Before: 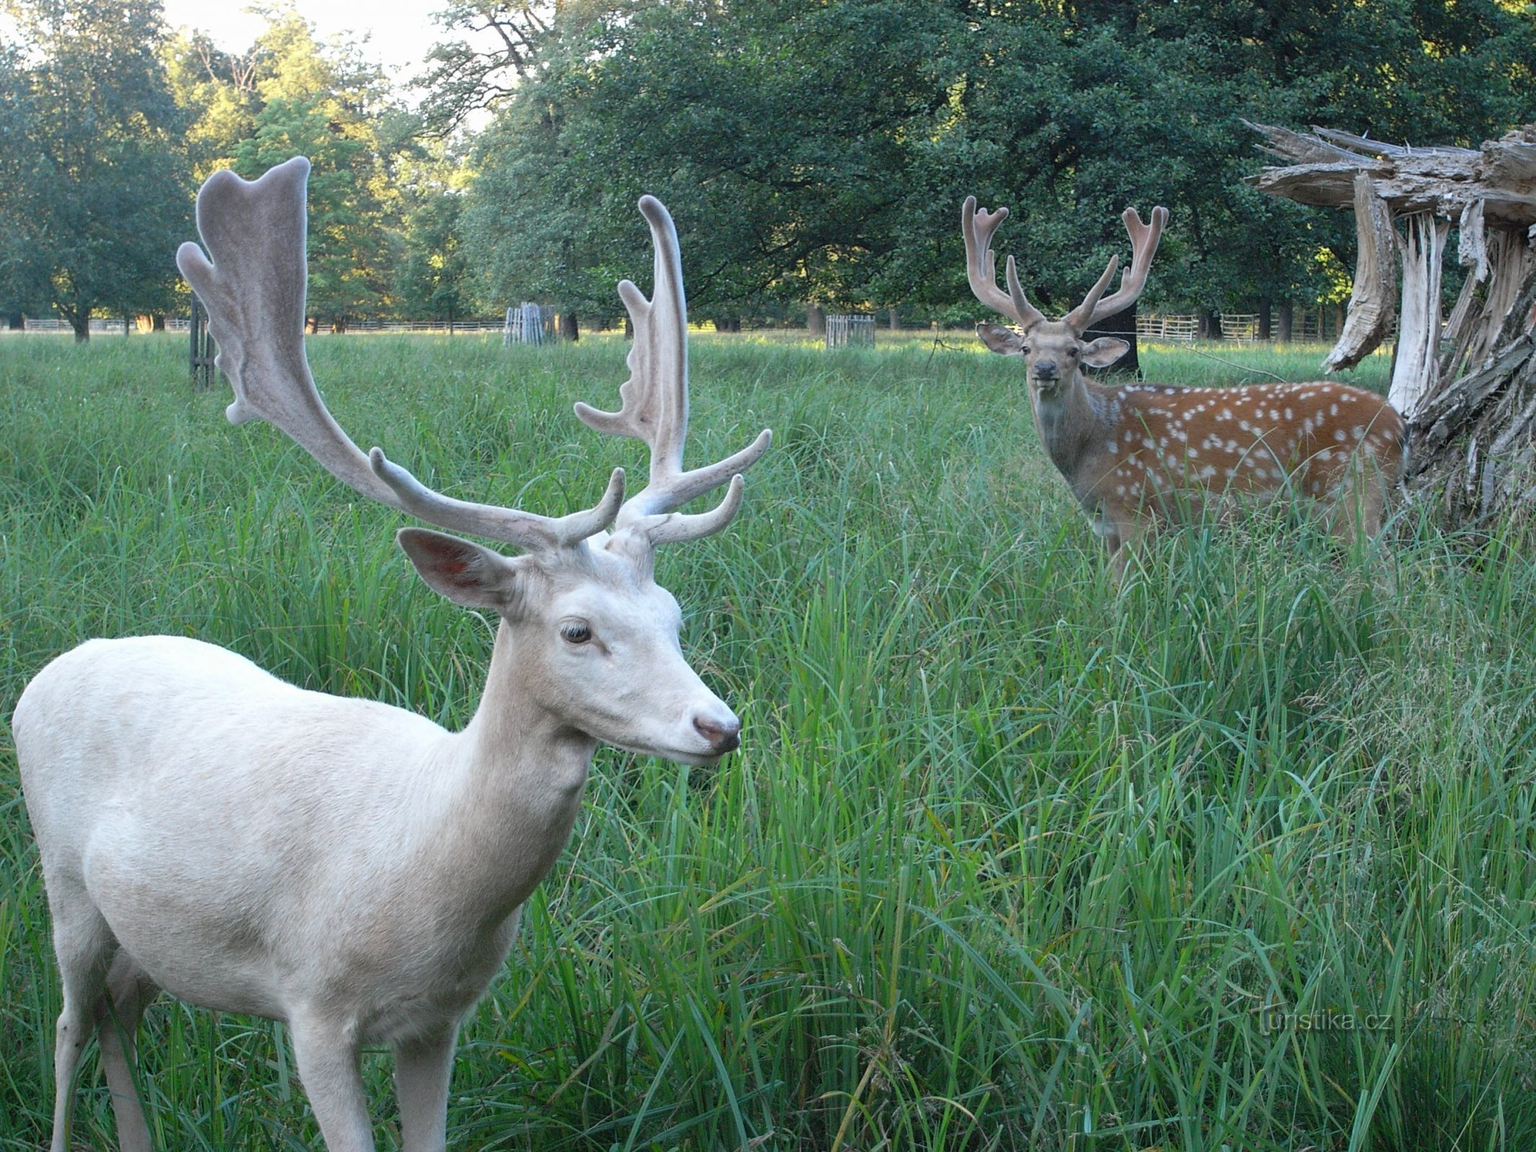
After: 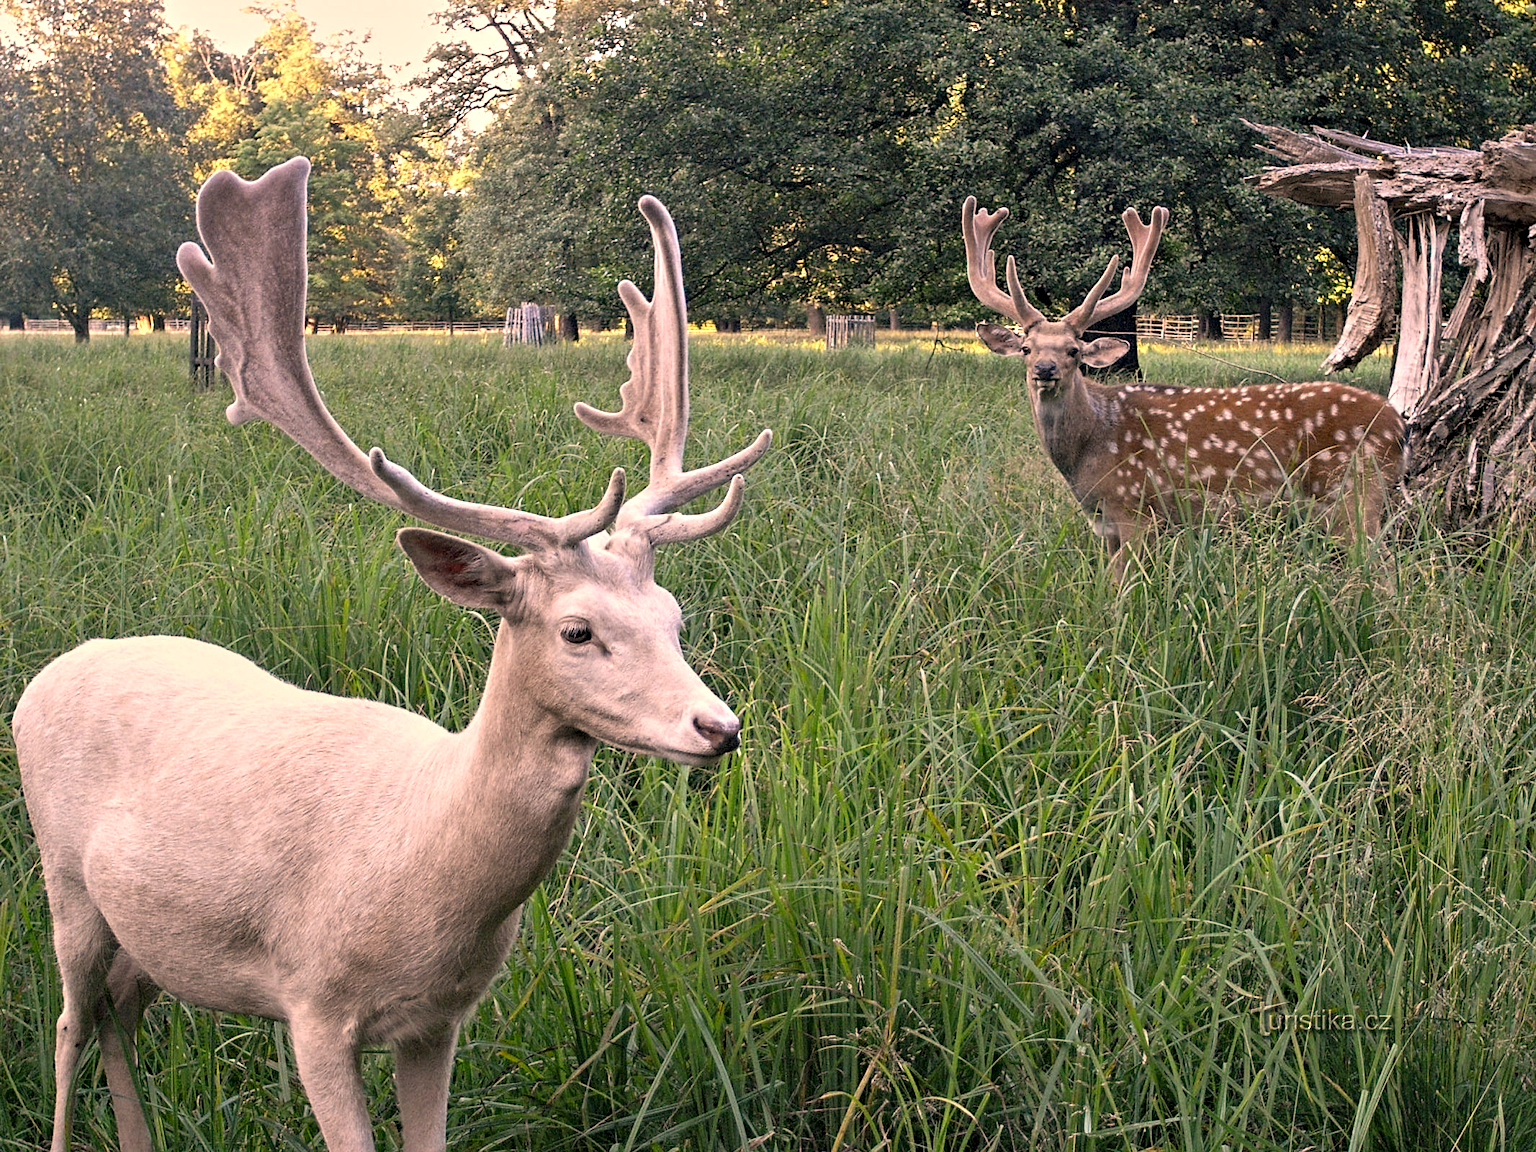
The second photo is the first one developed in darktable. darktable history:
color correction: highlights a* 22.27, highlights b* 22.34
contrast equalizer: y [[0.5, 0.542, 0.583, 0.625, 0.667, 0.708], [0.5 ×6], [0.5 ×6], [0 ×6], [0 ×6]]
